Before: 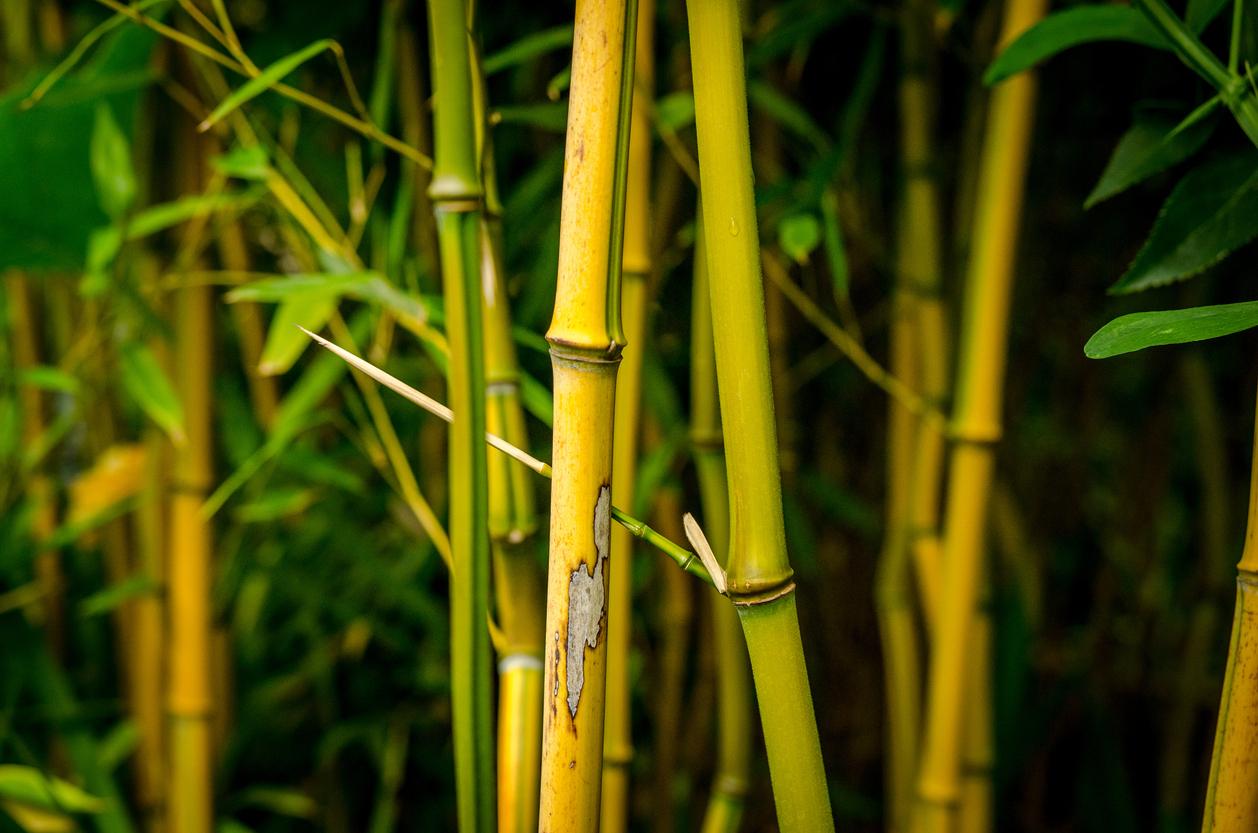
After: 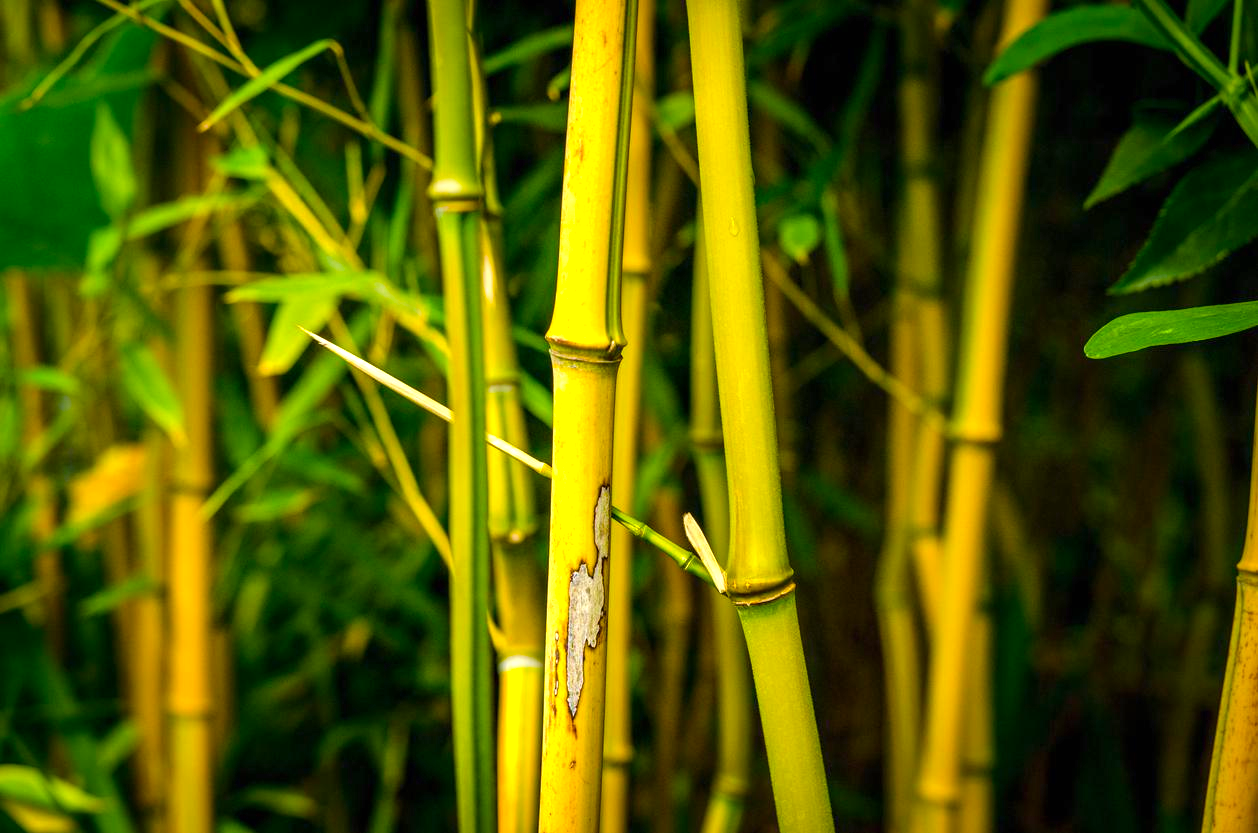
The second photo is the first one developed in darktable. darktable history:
exposure: black level correction 0, exposure 0.693 EV, compensate highlight preservation false
contrast brightness saturation: saturation -0.065
color balance rgb: shadows lift › chroma 1.495%, shadows lift › hue 259.87°, perceptual saturation grading › global saturation 49.759%
